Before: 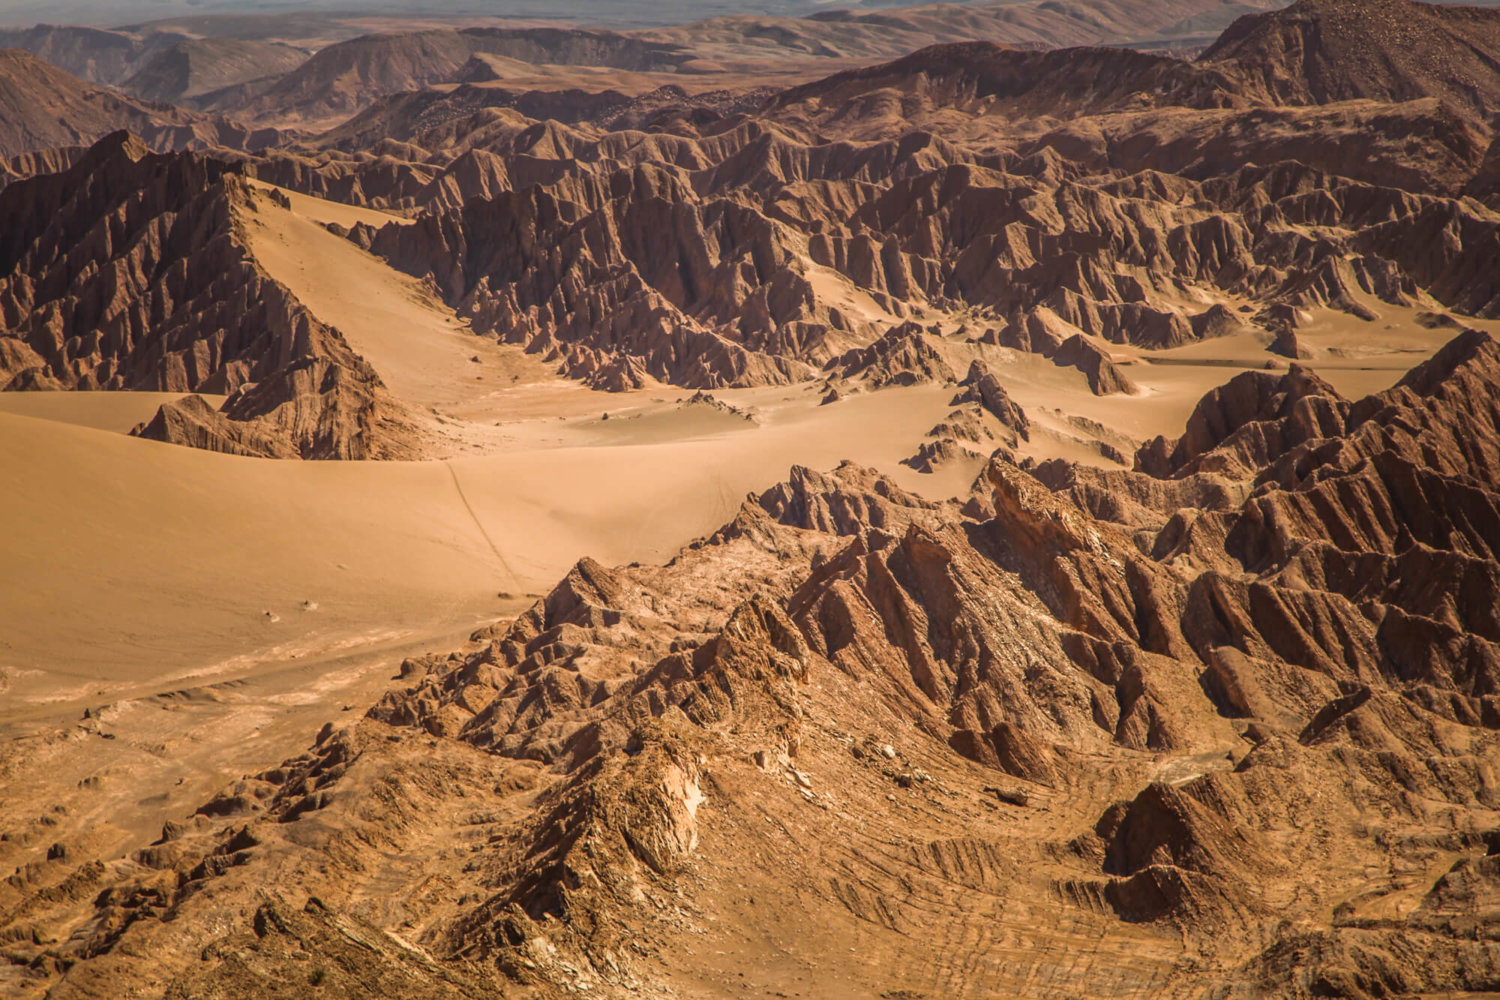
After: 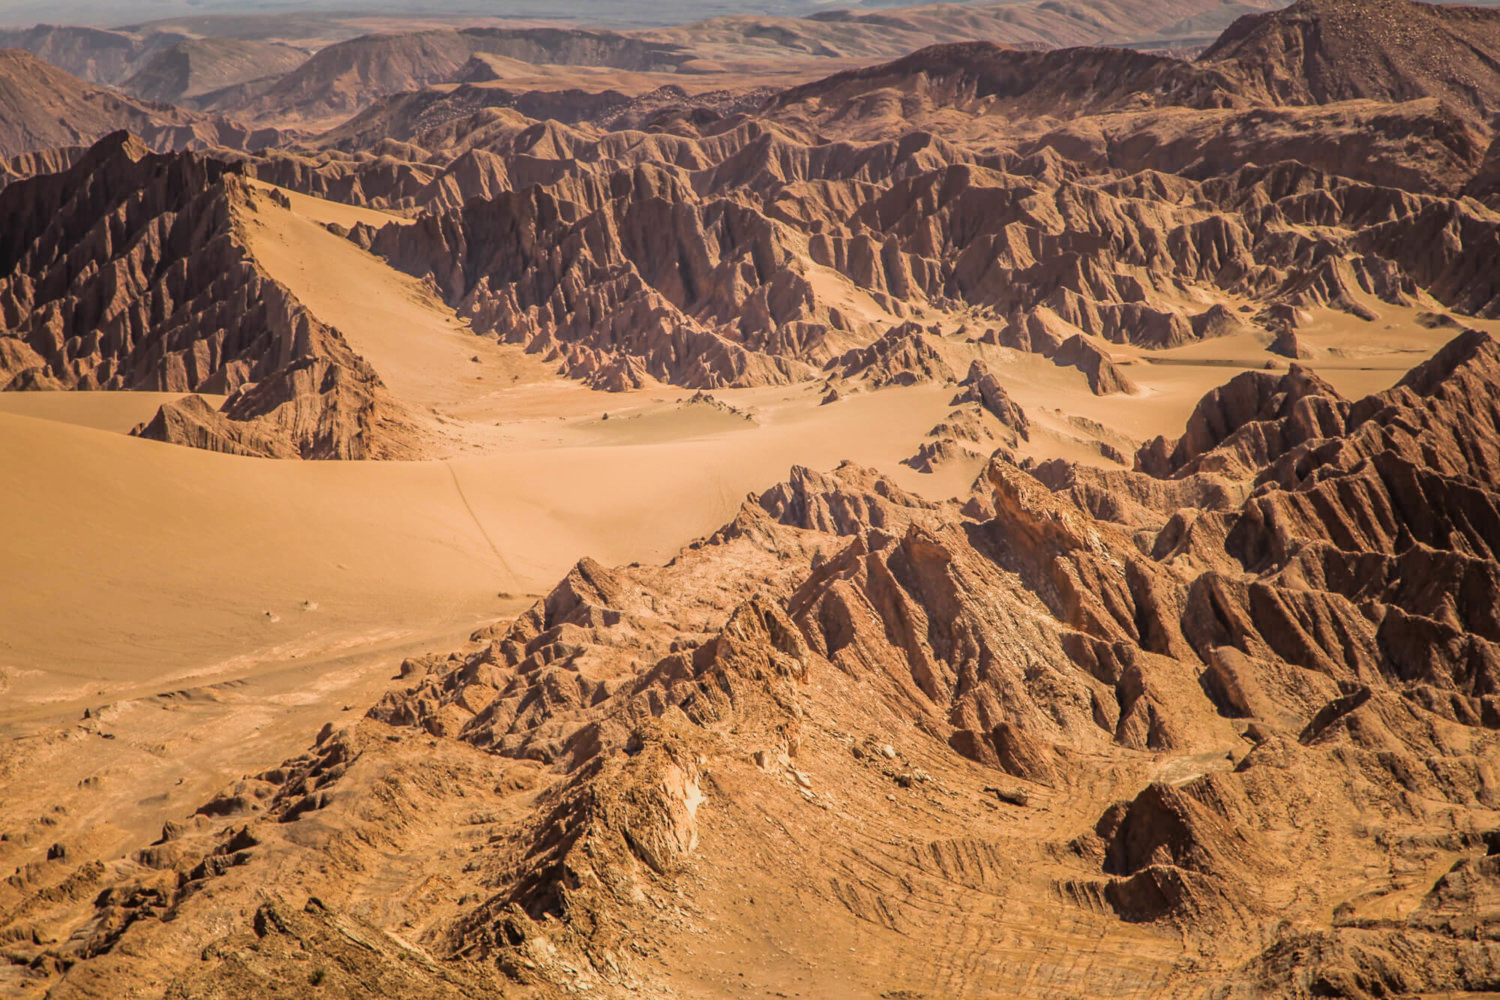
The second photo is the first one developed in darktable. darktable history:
filmic rgb: black relative exposure -7.65 EV, white relative exposure 4.56 EV, hardness 3.61, color science v6 (2022)
exposure: exposure 0.566 EV, compensate highlight preservation false
